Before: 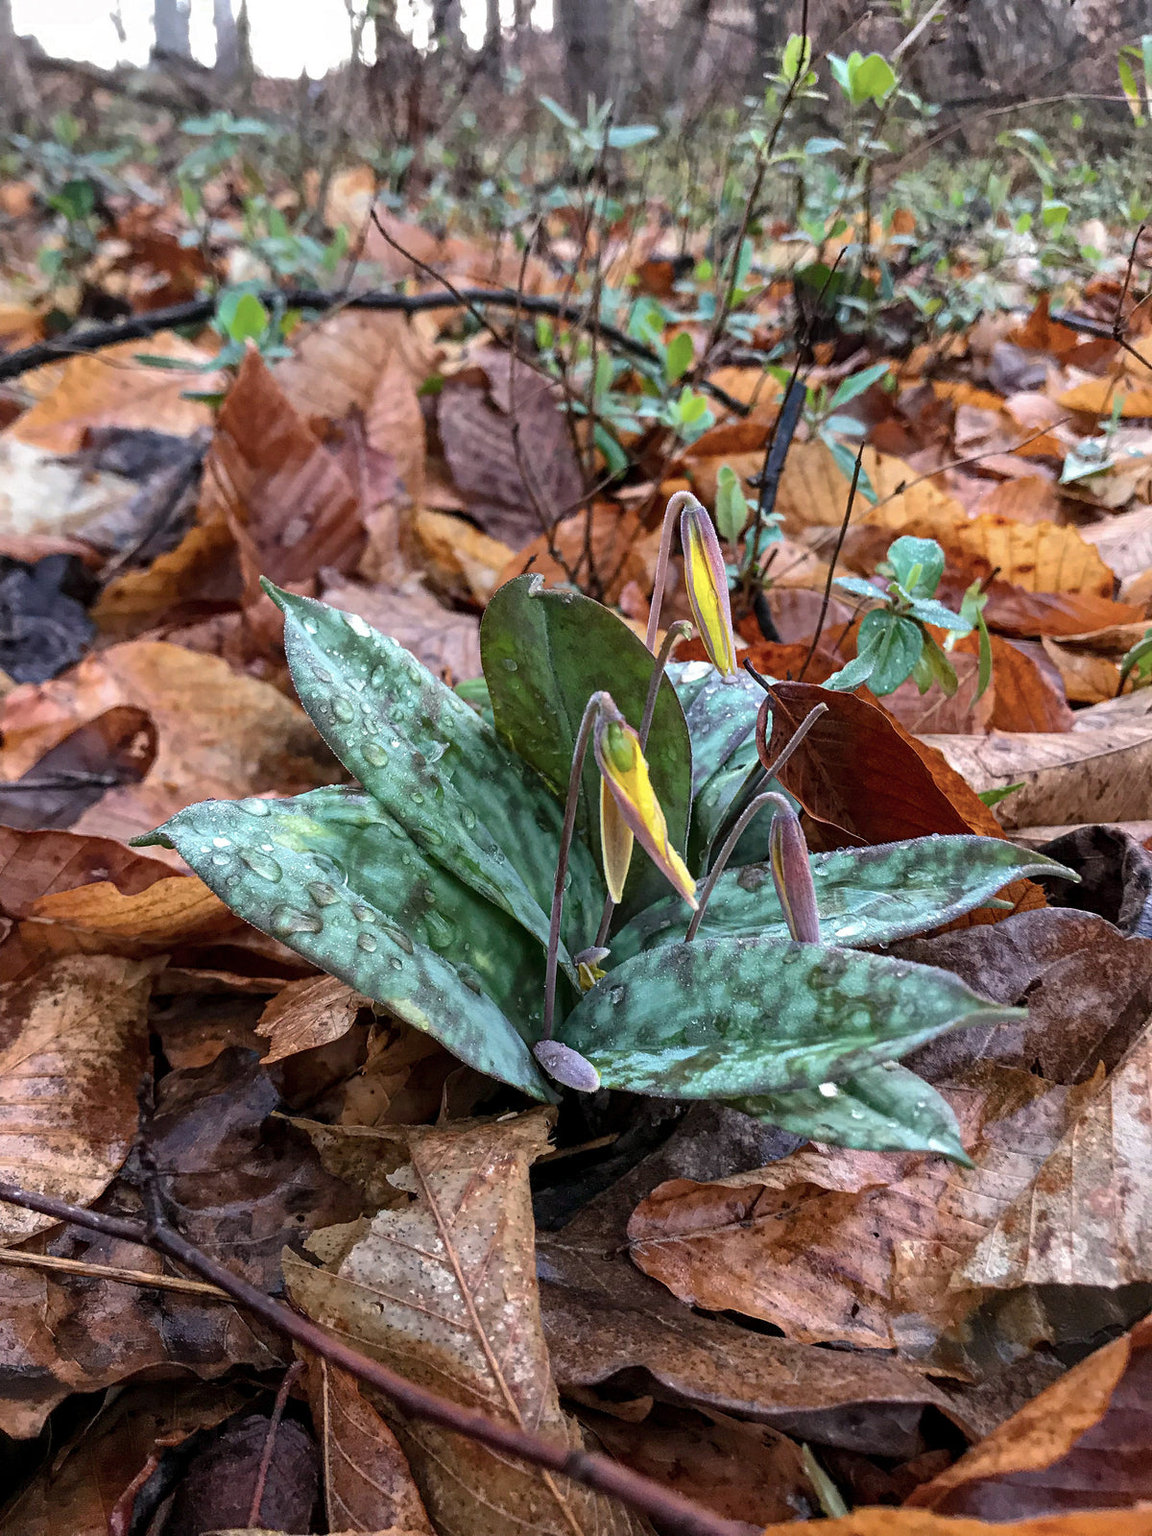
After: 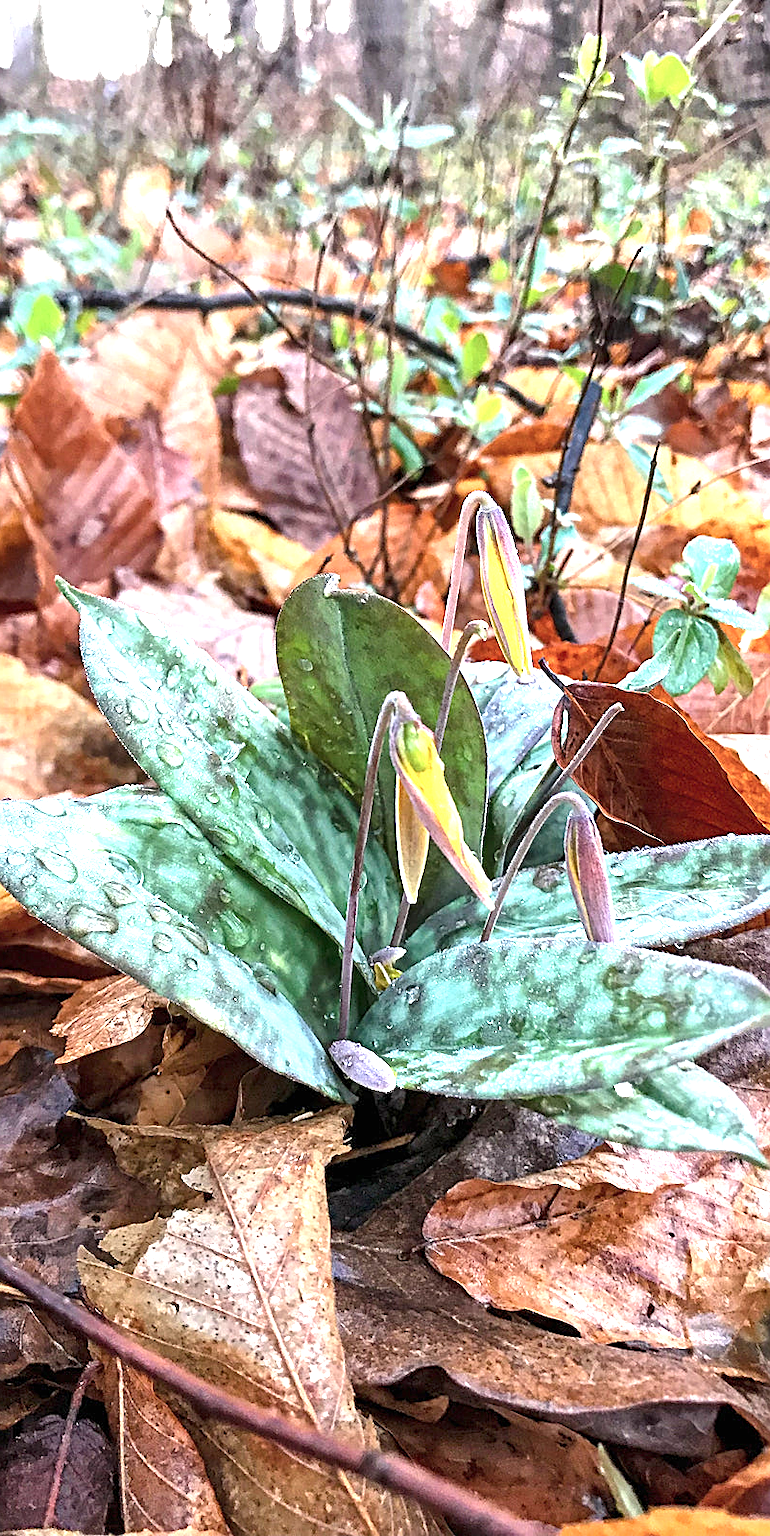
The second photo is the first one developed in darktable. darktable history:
crop and rotate: left 17.807%, right 15.24%
exposure: black level correction 0, exposure 1.459 EV, compensate highlight preservation false
sharpen: on, module defaults
